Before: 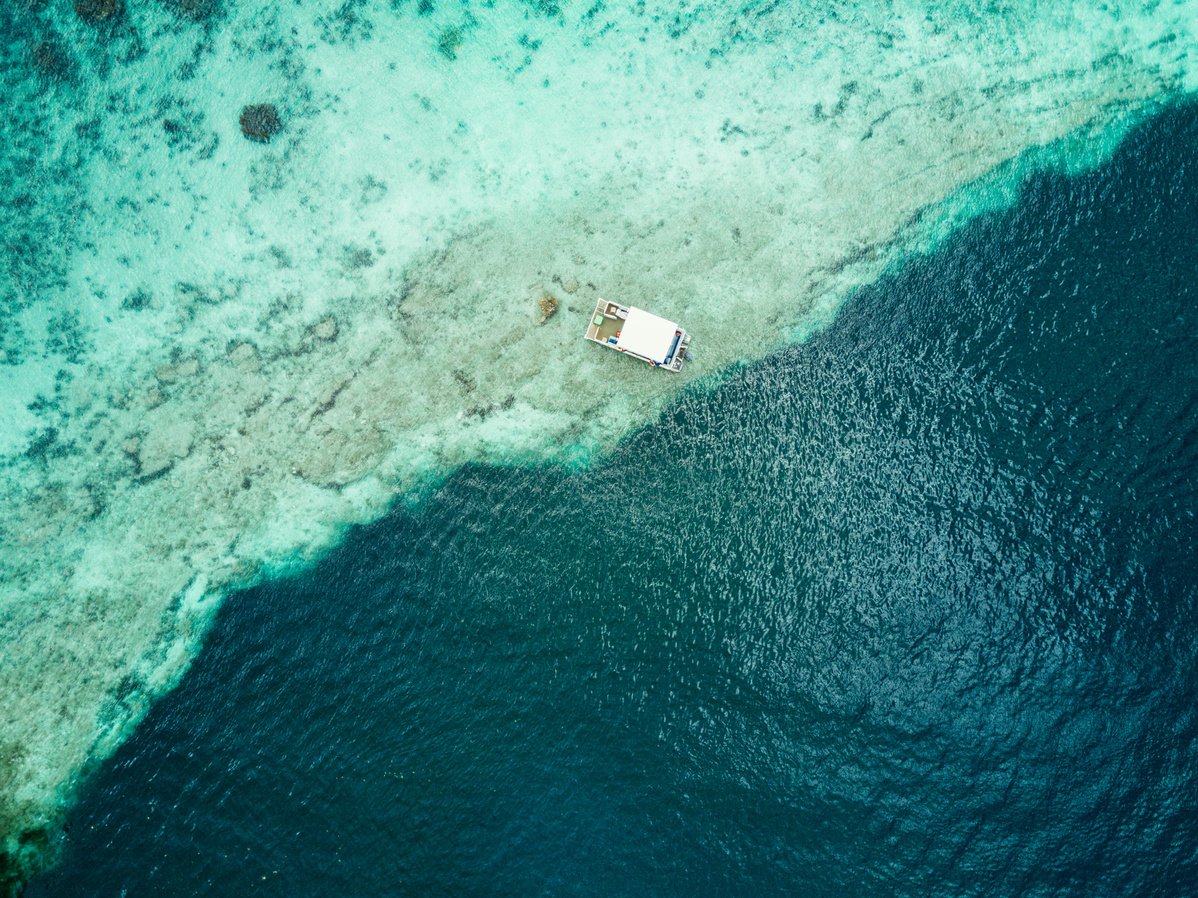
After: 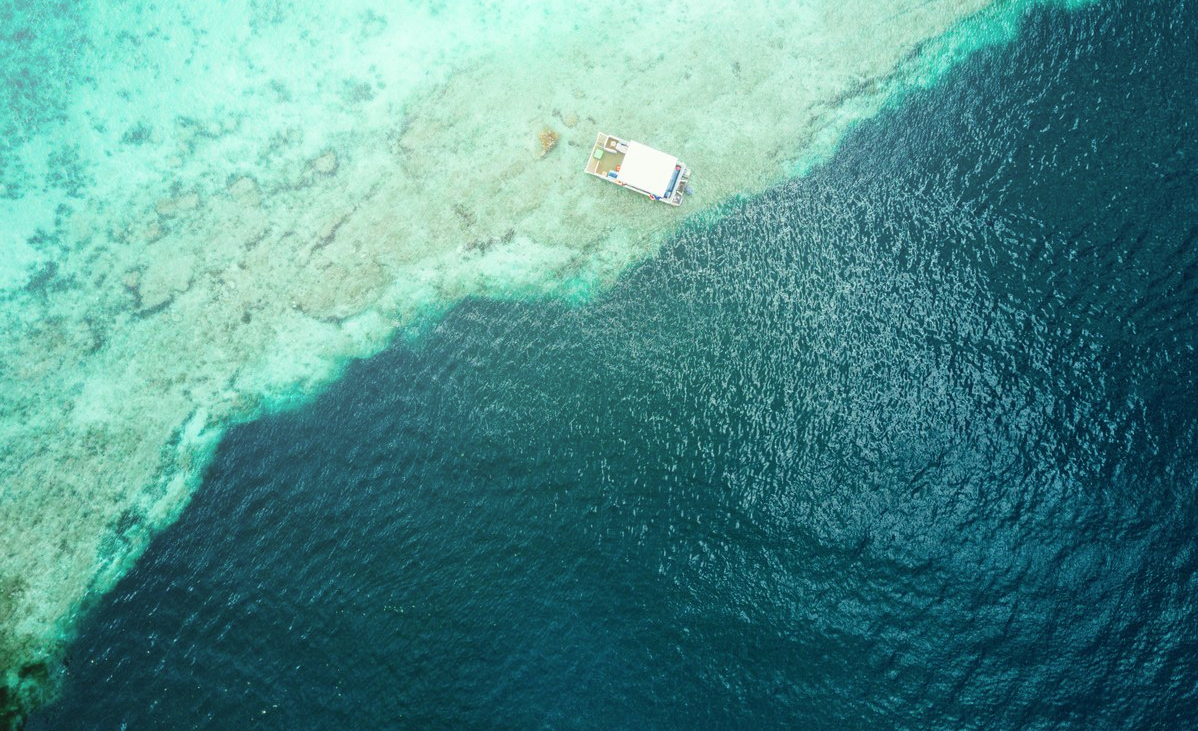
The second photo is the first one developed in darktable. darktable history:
shadows and highlights: shadows 29.32, highlights -29.32, low approximation 0.01, soften with gaussian
bloom: size 38%, threshold 95%, strength 30%
crop and rotate: top 18.507%
